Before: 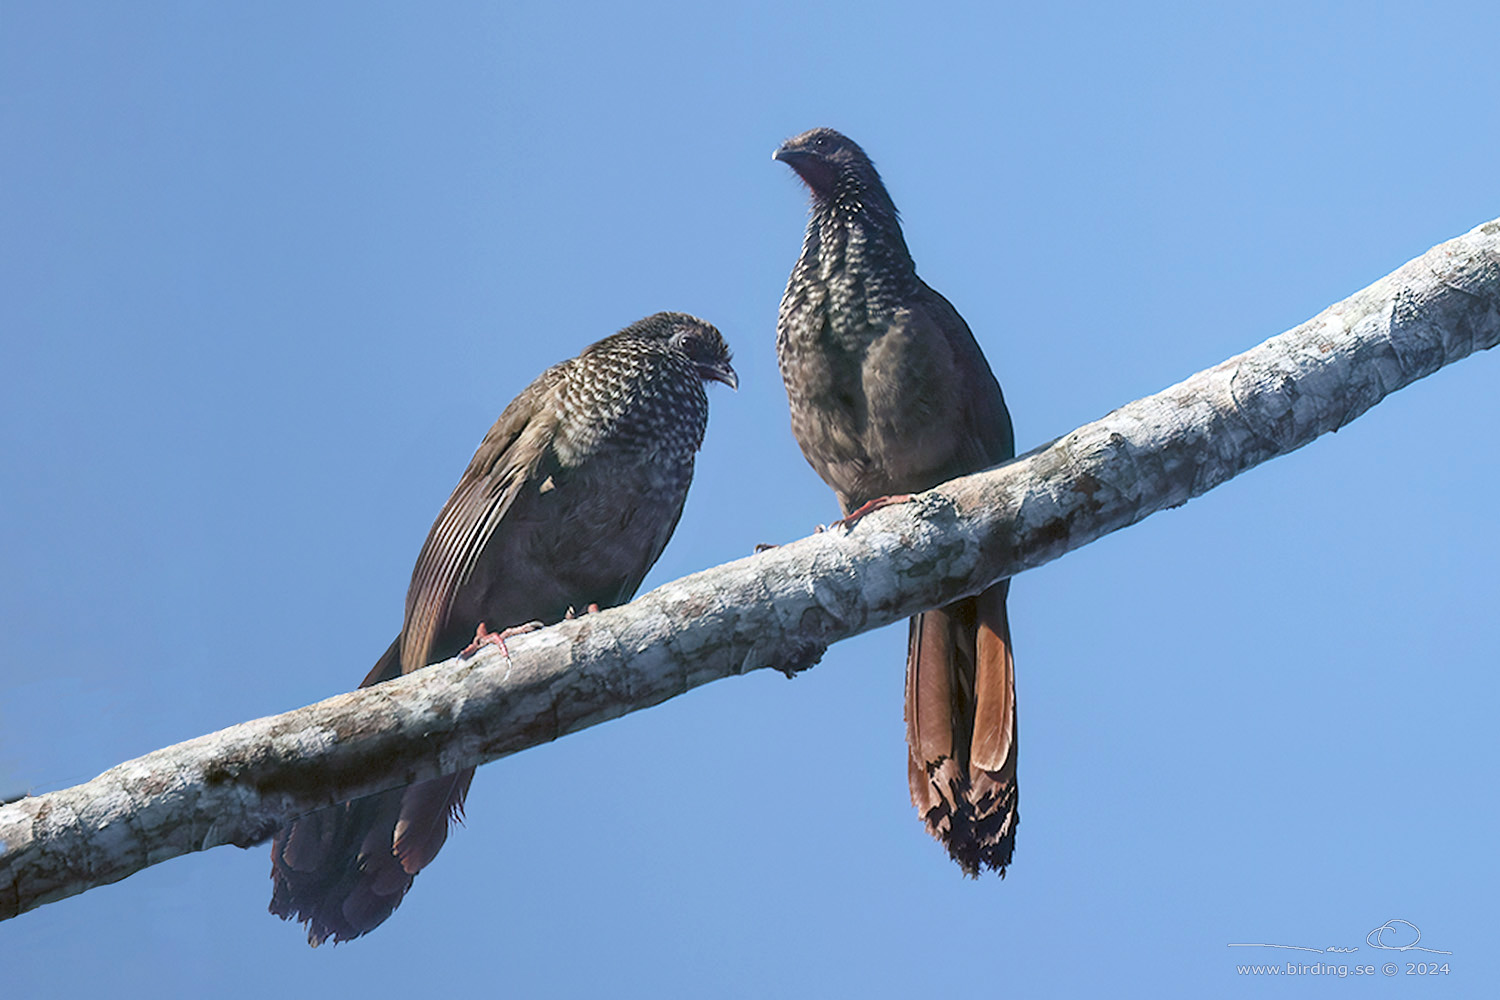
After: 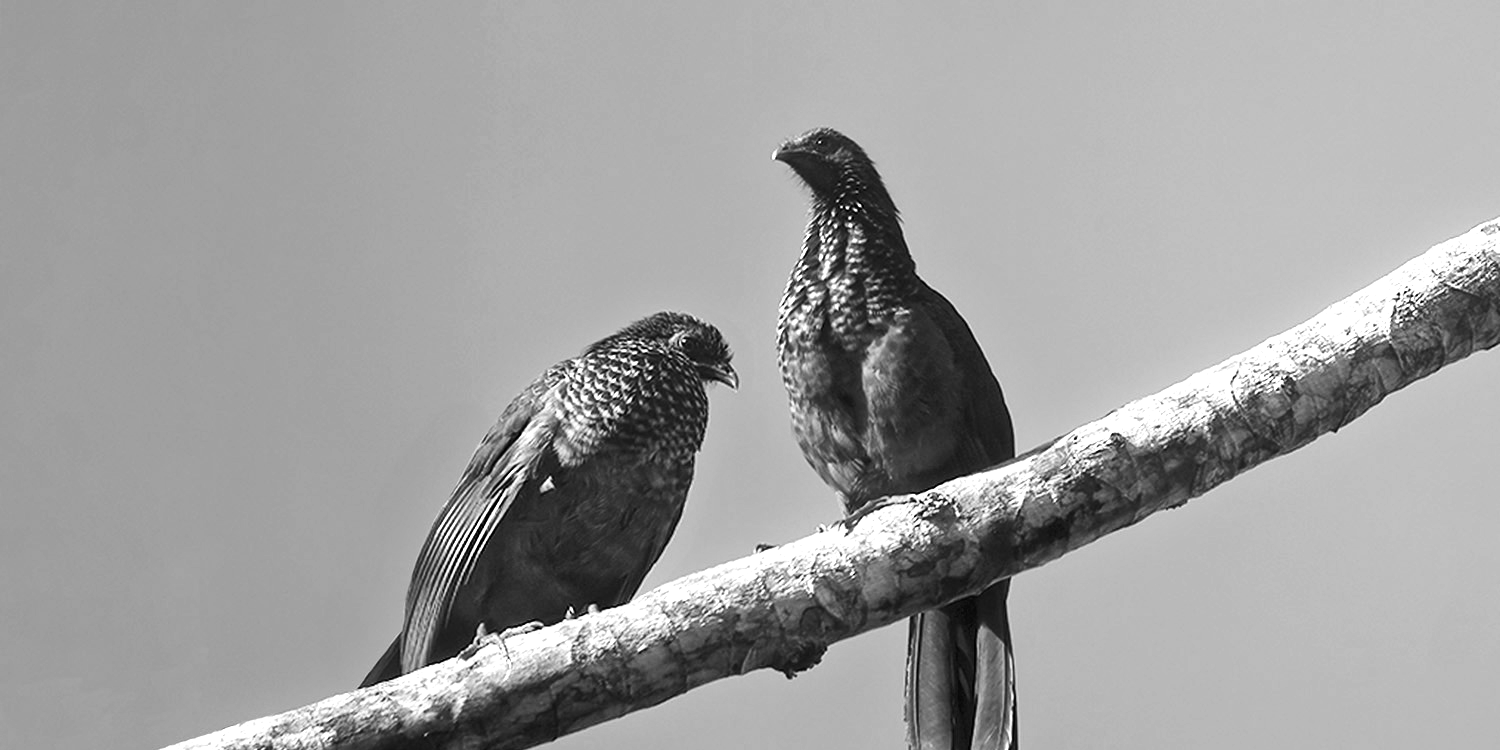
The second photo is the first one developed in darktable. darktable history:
monochrome: a -11.7, b 1.62, size 0.5, highlights 0.38
crop: bottom 24.988%
tone equalizer: -8 EV -0.75 EV, -7 EV -0.7 EV, -6 EV -0.6 EV, -5 EV -0.4 EV, -3 EV 0.4 EV, -2 EV 0.6 EV, -1 EV 0.7 EV, +0 EV 0.75 EV, edges refinement/feathering 500, mask exposure compensation -1.57 EV, preserve details no
color contrast: green-magenta contrast 0.8, blue-yellow contrast 1.1, unbound 0
